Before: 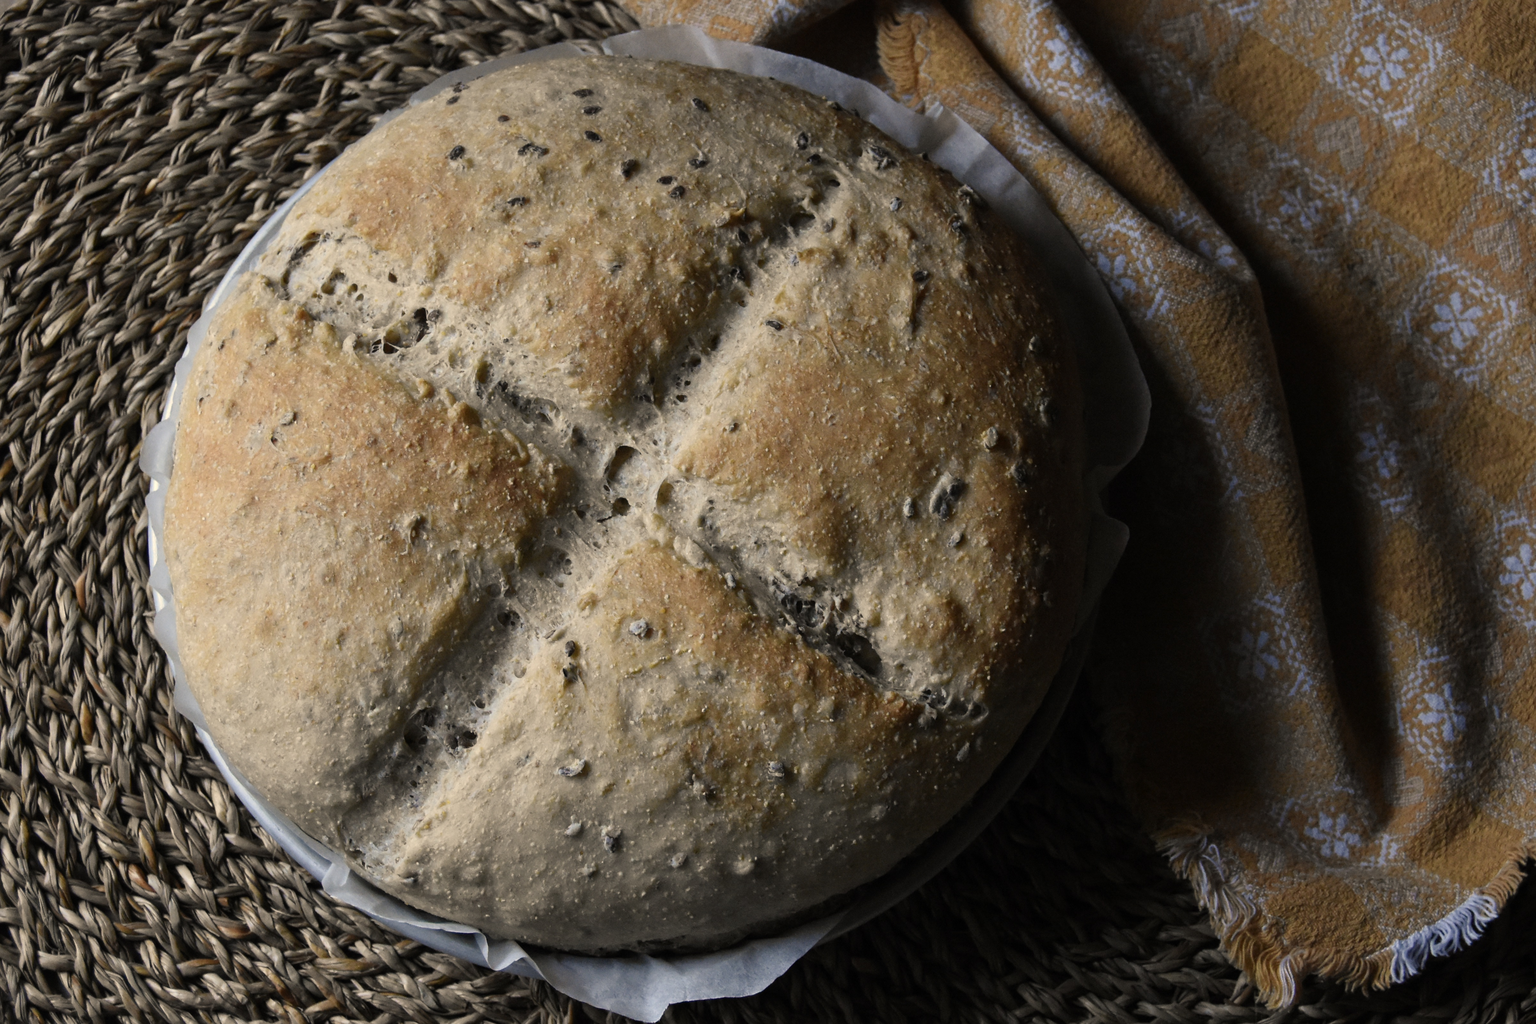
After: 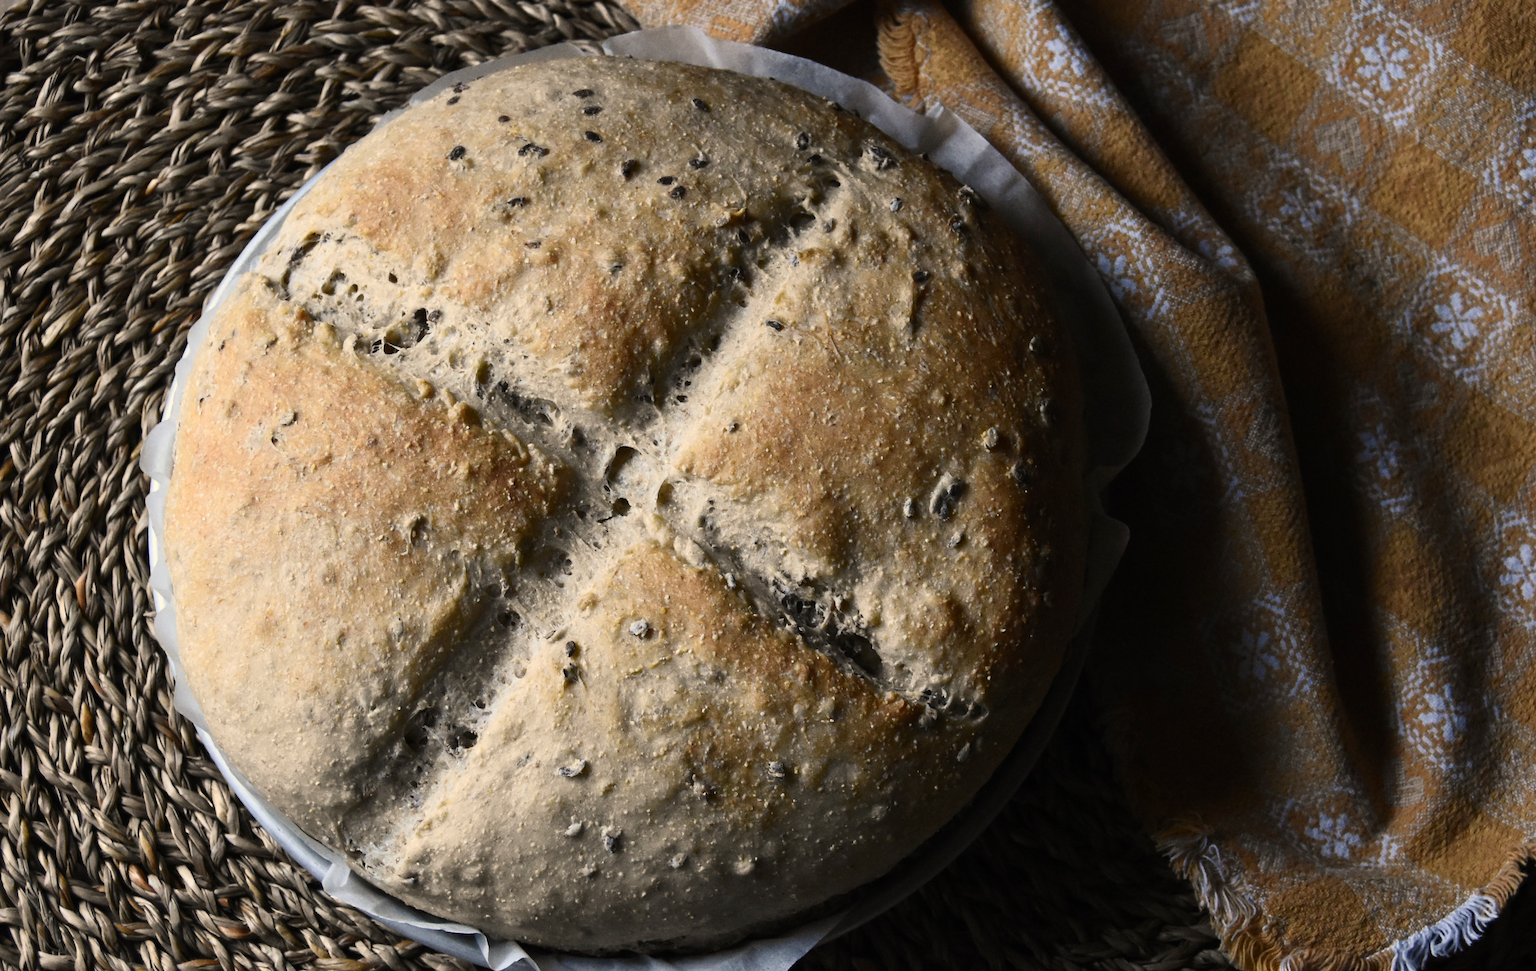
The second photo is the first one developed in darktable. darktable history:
contrast brightness saturation: contrast 0.24, brightness 0.09
white balance: red 1, blue 1
crop and rotate: top 0%, bottom 5.097%
